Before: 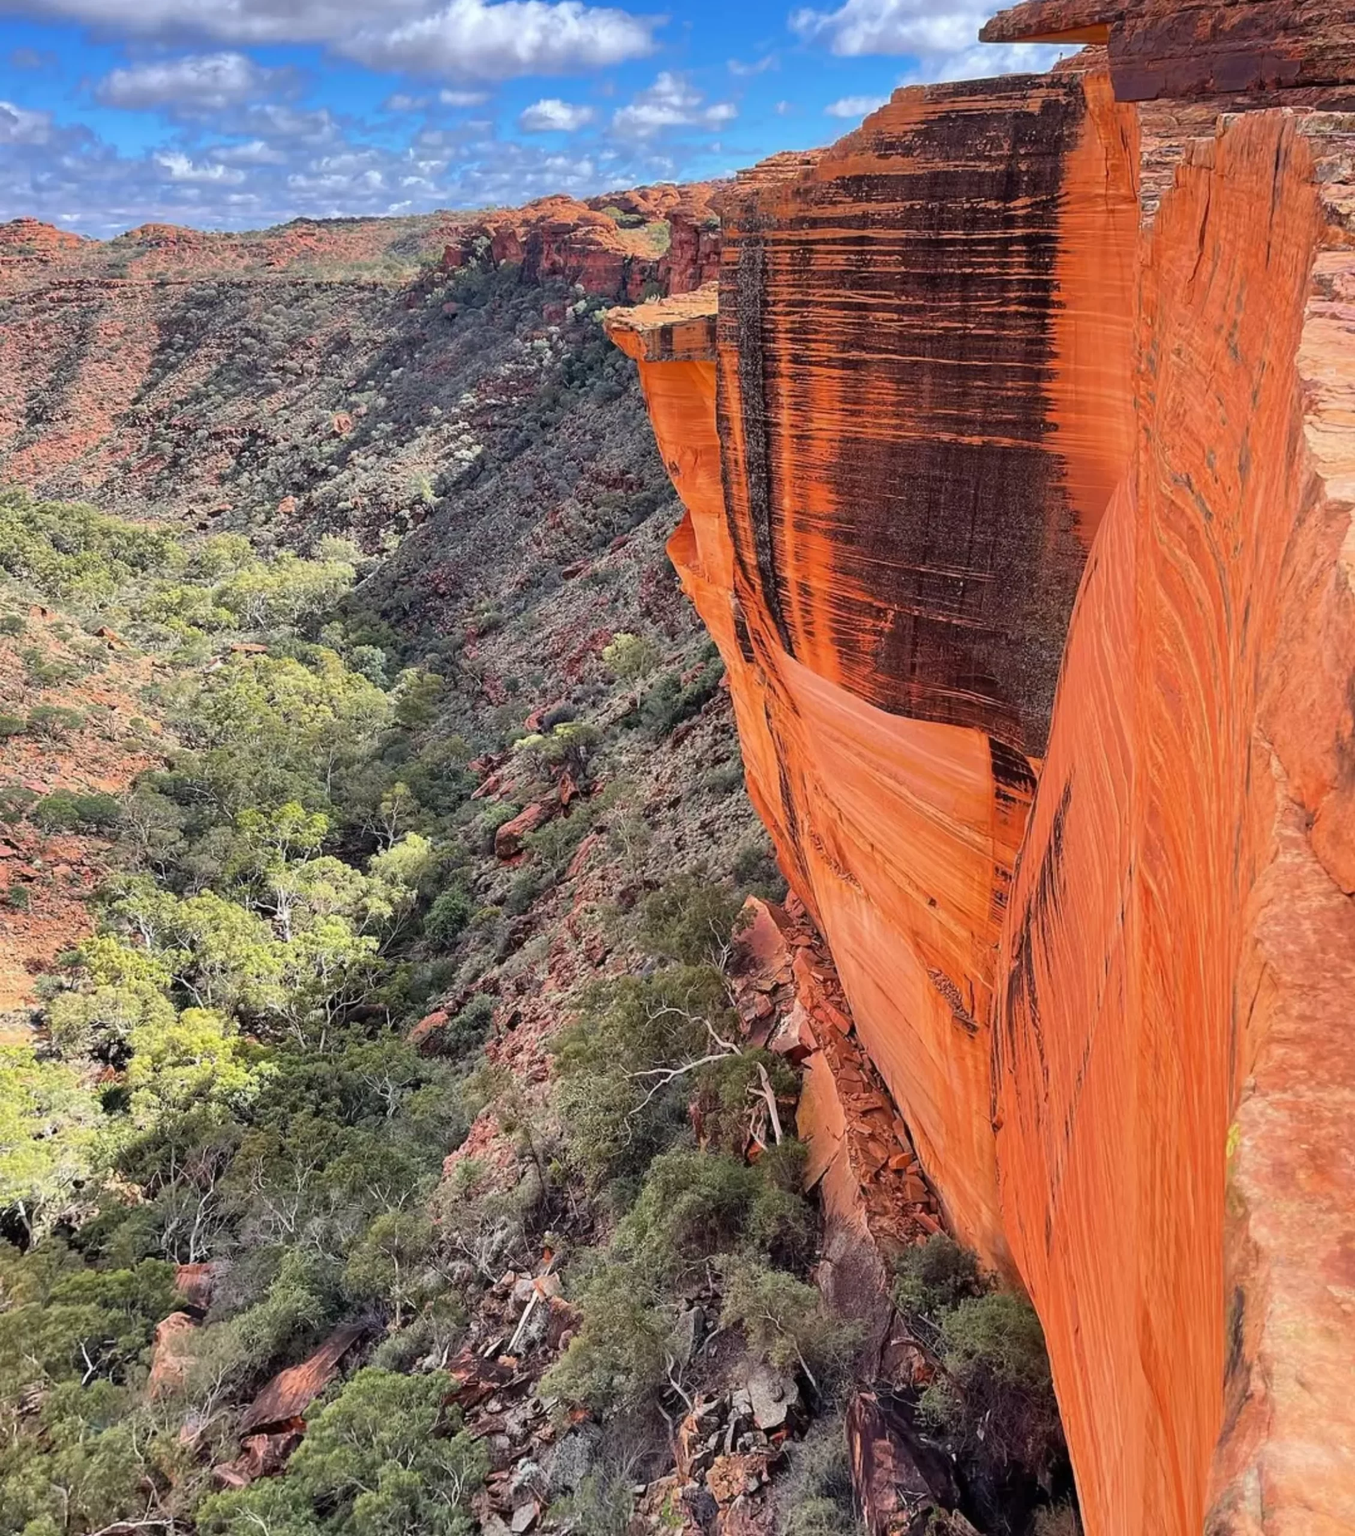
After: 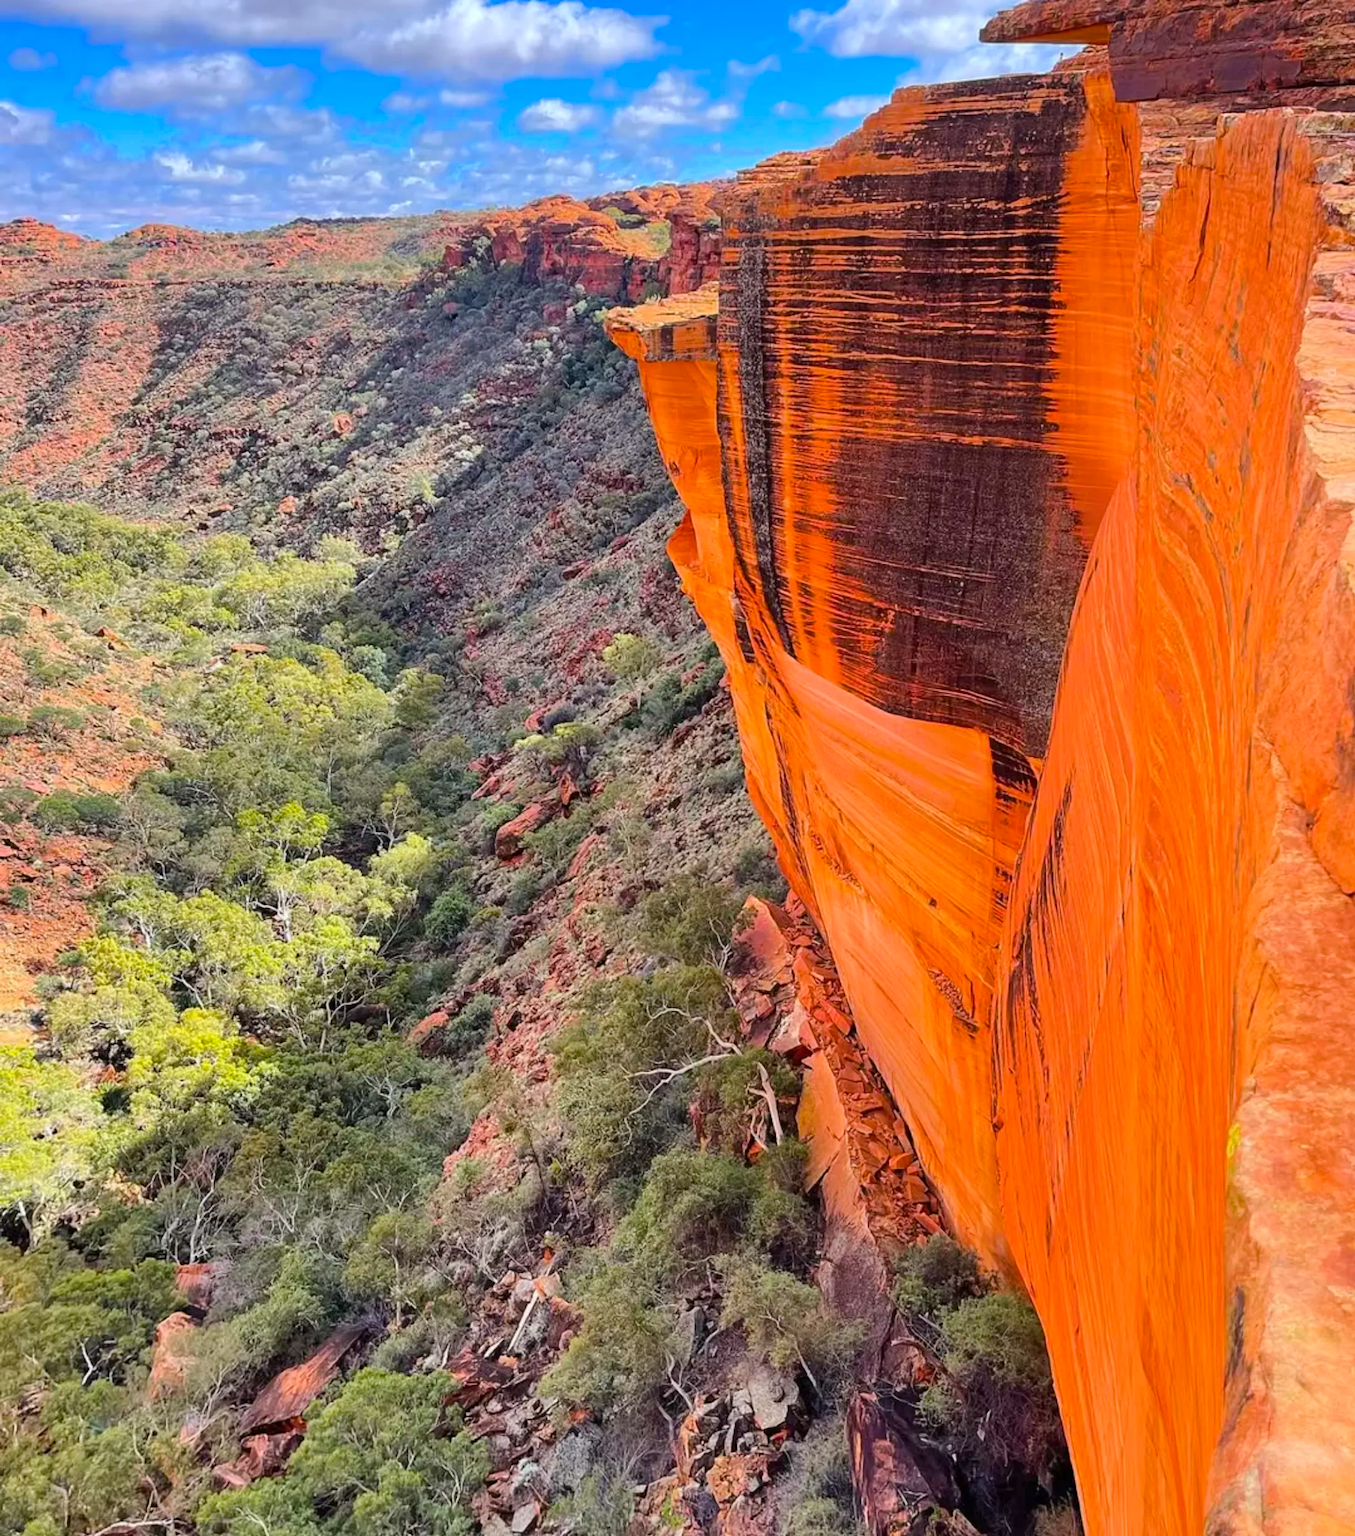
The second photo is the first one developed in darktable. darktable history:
color balance rgb: perceptual saturation grading › global saturation 25%, perceptual brilliance grading › mid-tones 10%, perceptual brilliance grading › shadows 15%, global vibrance 20%
exposure: compensate highlight preservation false
